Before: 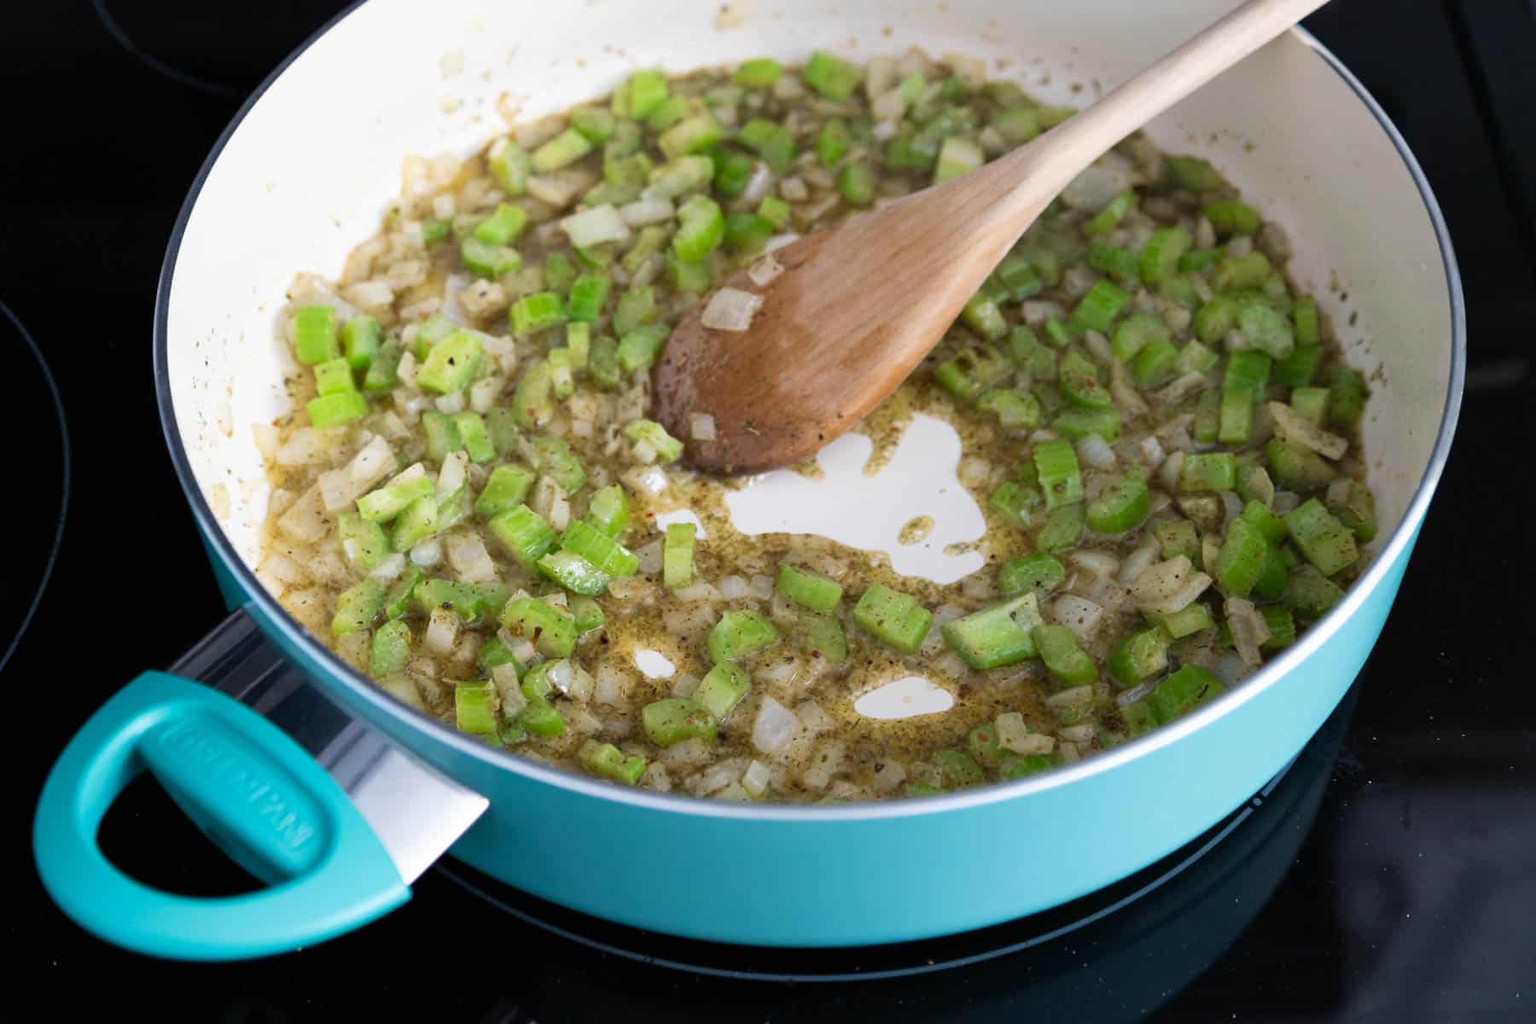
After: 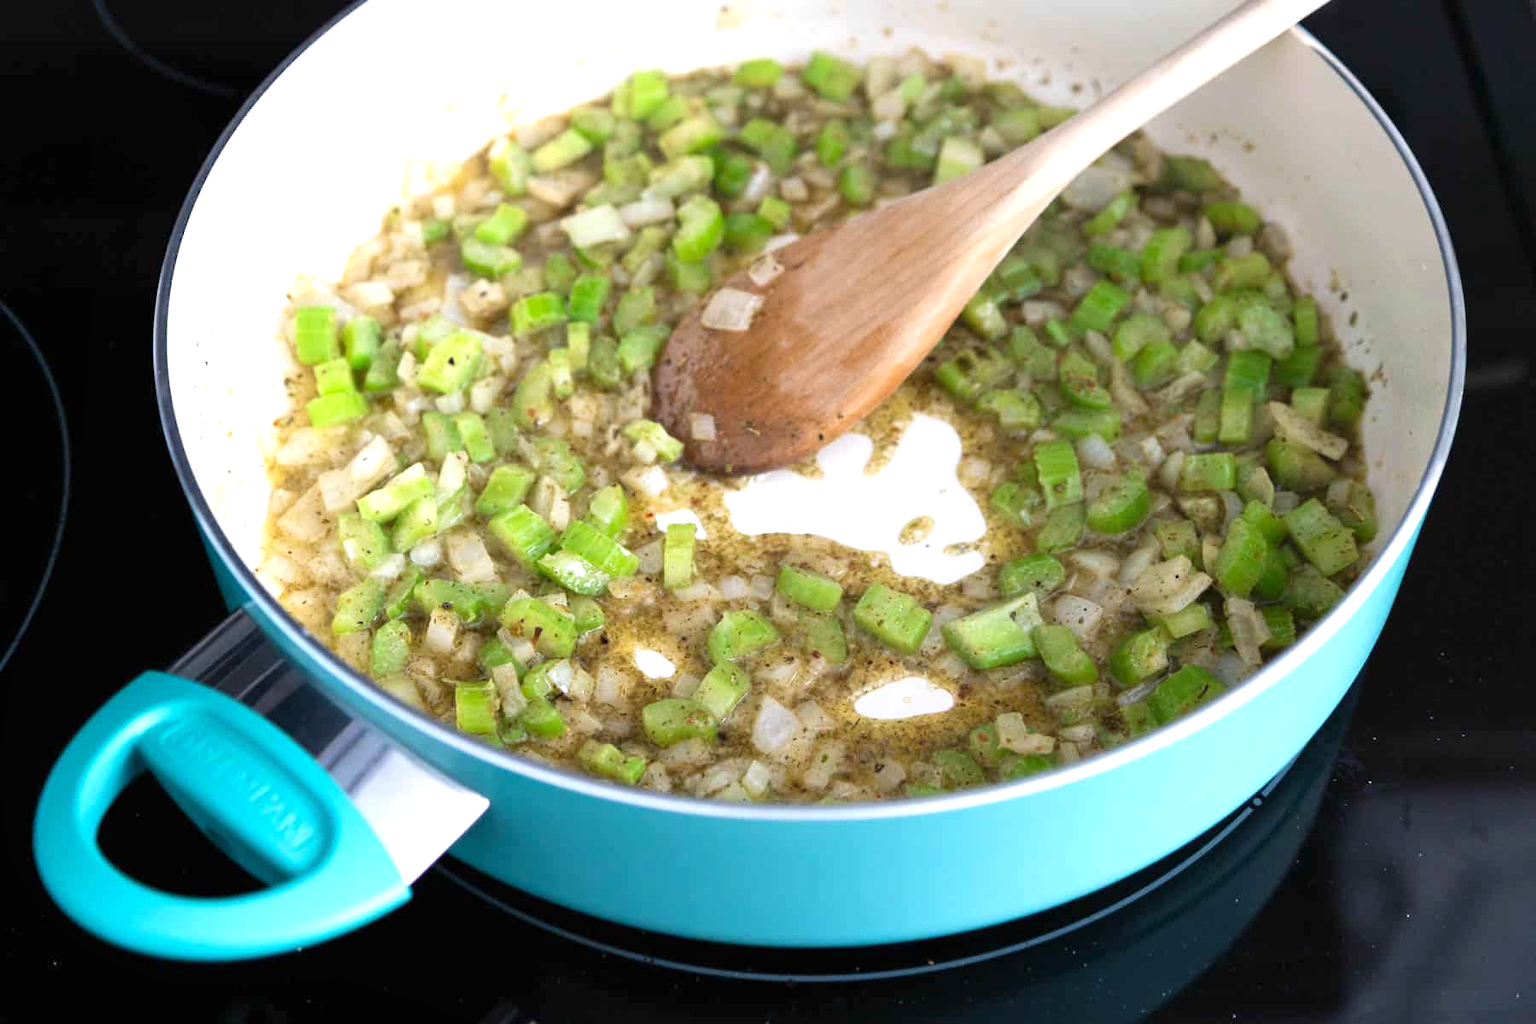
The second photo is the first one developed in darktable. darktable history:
exposure: exposure 0.636 EV, compensate highlight preservation false
local contrast: mode bilateral grid, contrast 100, coarseness 100, detail 91%, midtone range 0.2
